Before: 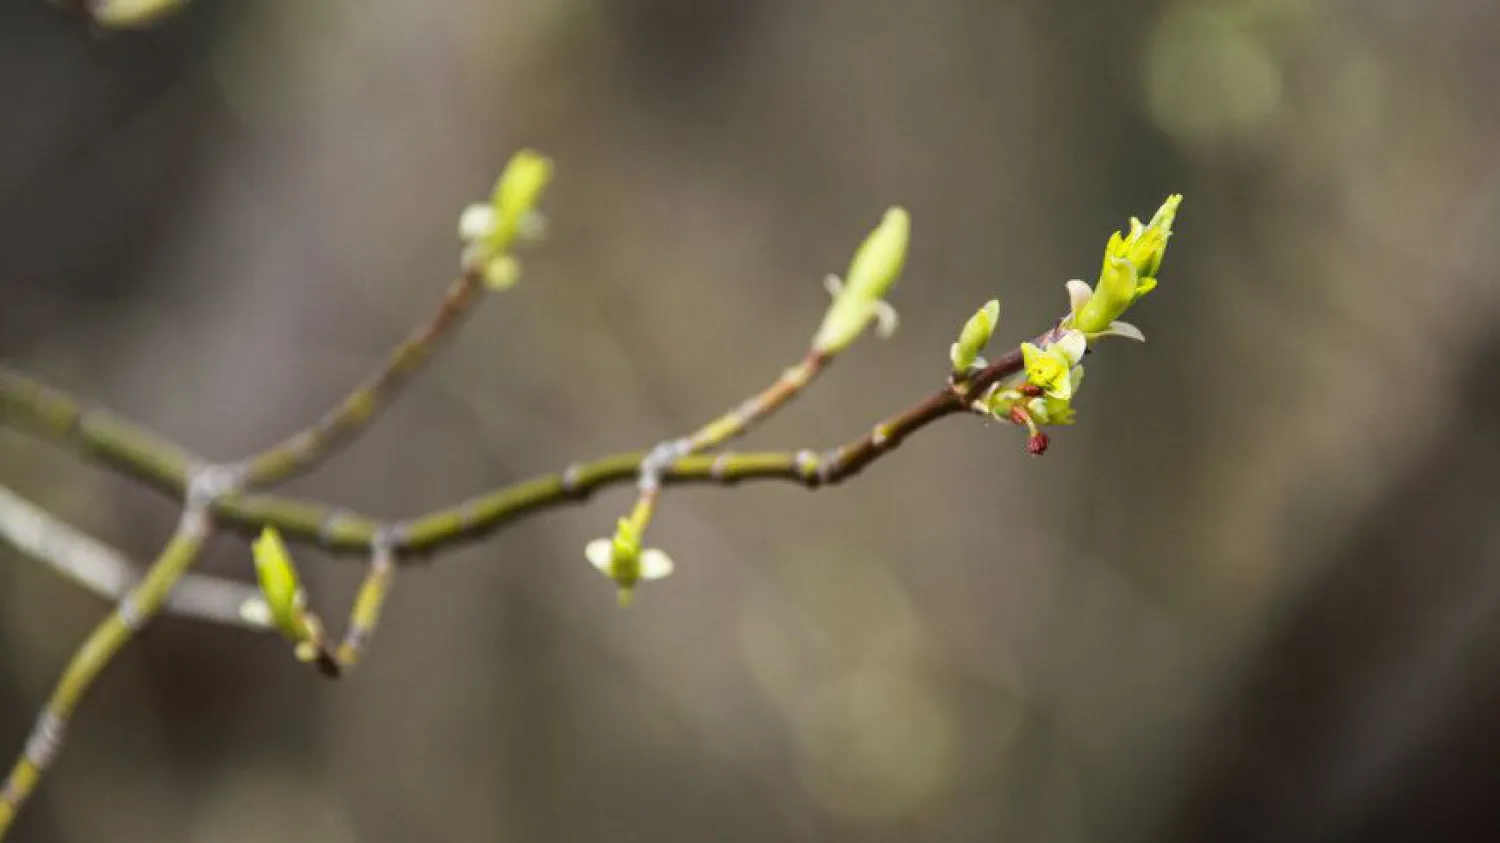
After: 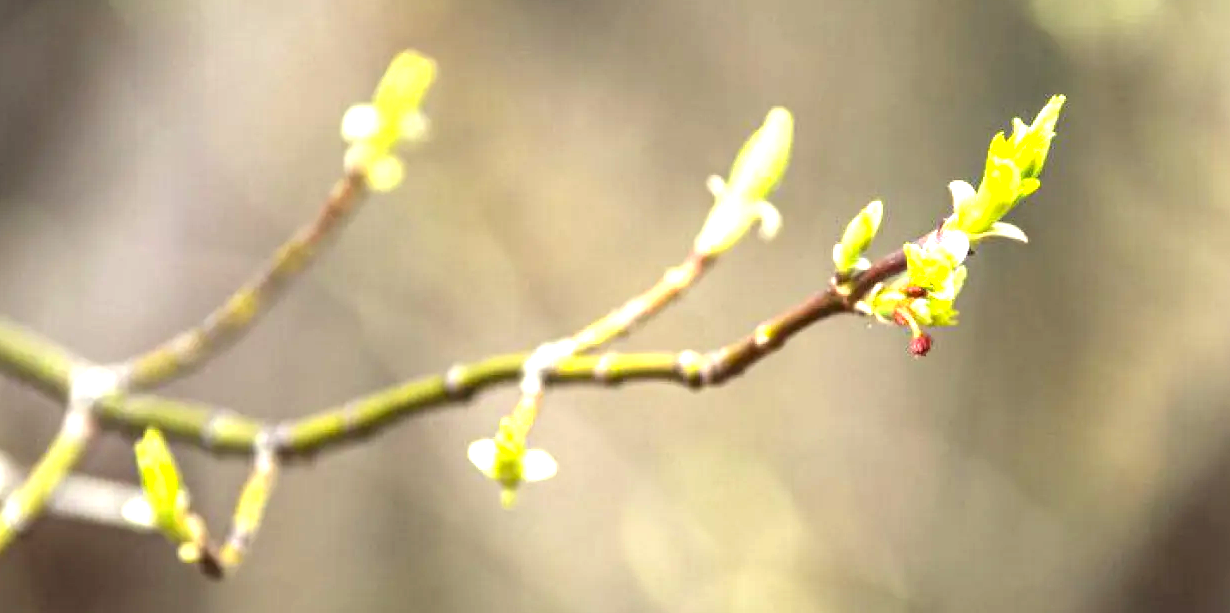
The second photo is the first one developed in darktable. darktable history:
color correction: highlights a* -0.95, highlights b* 4.5, shadows a* 3.55
exposure: black level correction 0, exposure 1.6 EV, compensate exposure bias true, compensate highlight preservation false
crop: left 7.856%, top 11.836%, right 10.12%, bottom 15.387%
